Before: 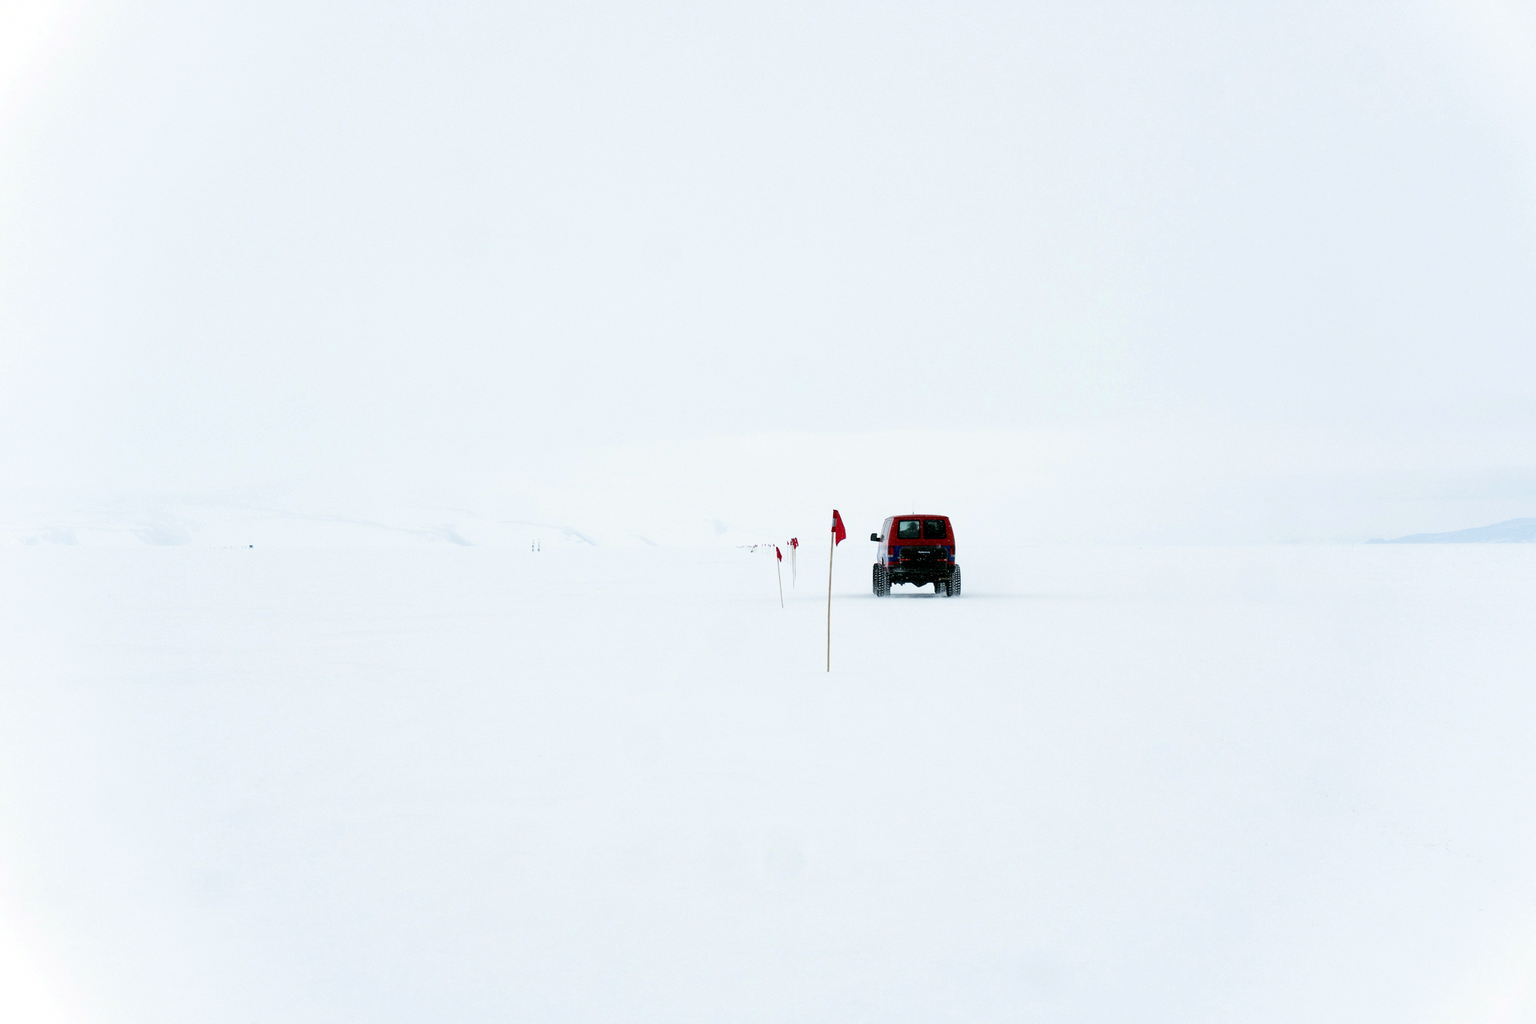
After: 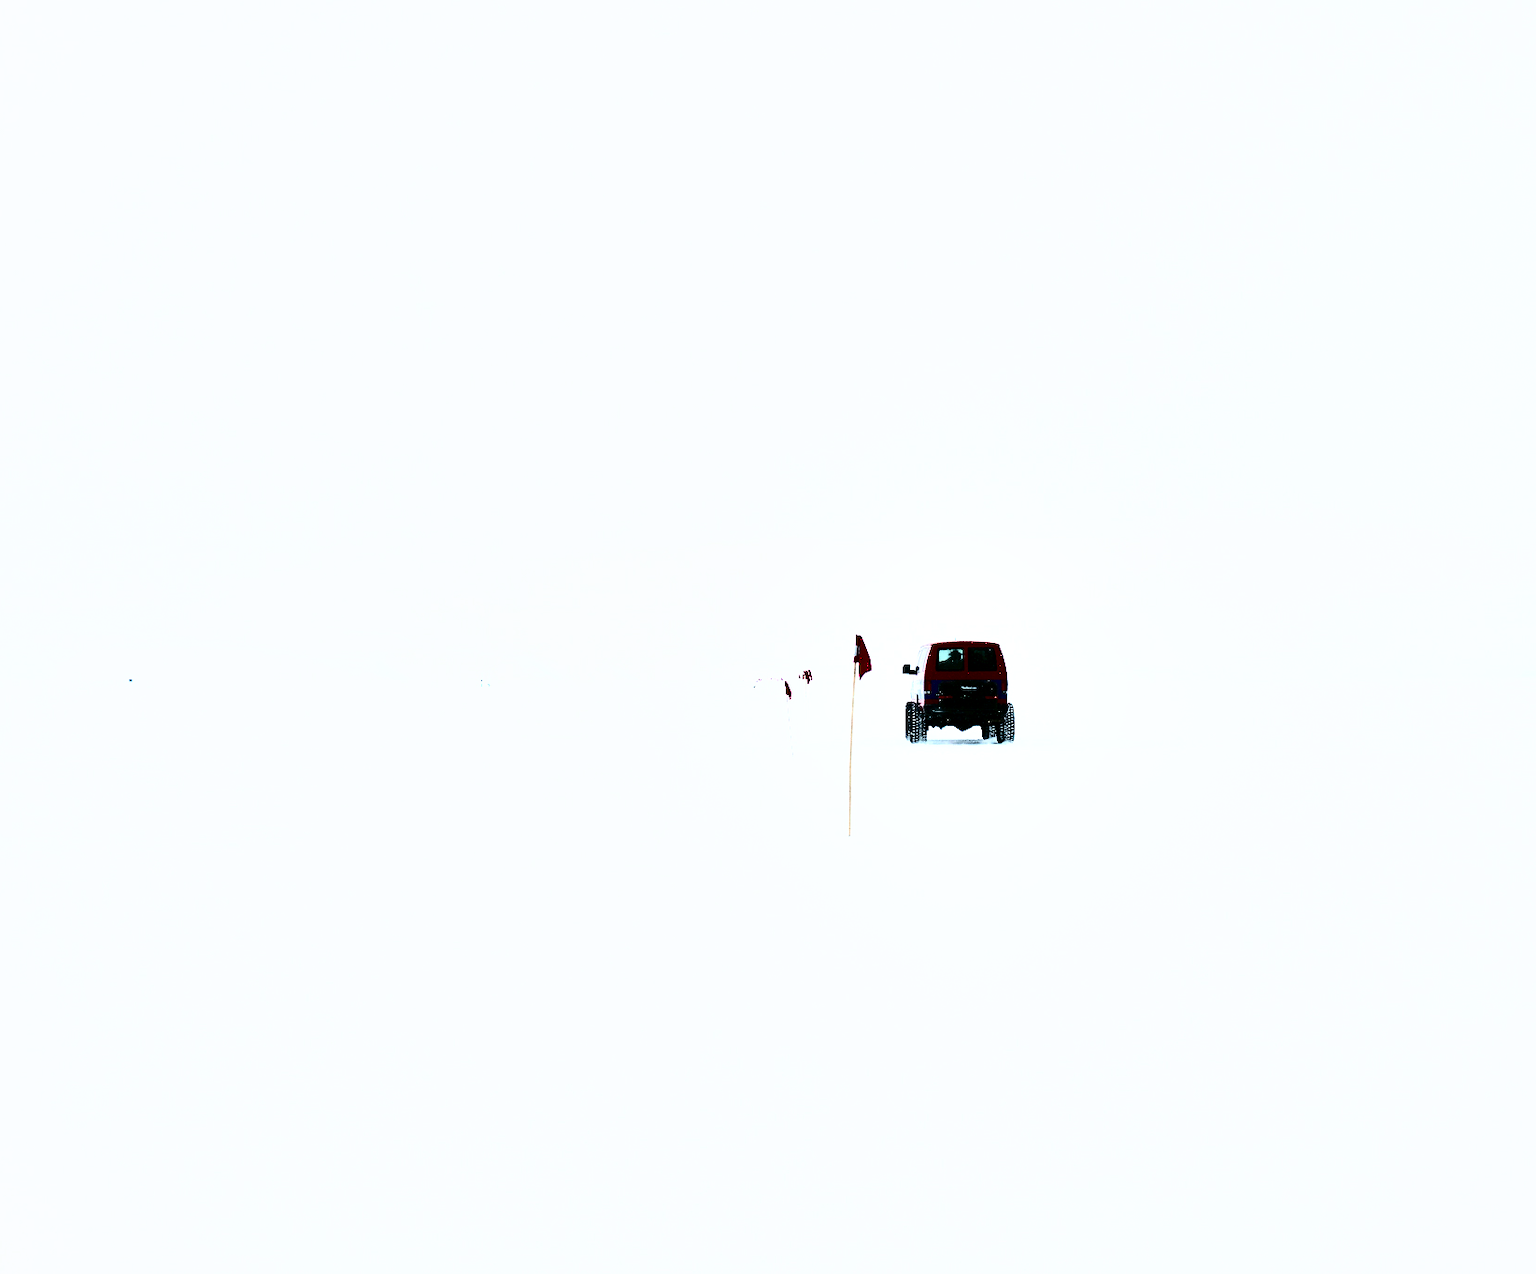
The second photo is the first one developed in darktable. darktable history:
crop and rotate: left 9.551%, right 10.148%
exposure: exposure 0.948 EV, compensate exposure bias true, compensate highlight preservation false
shadows and highlights: soften with gaussian
contrast brightness saturation: contrast 0.496, saturation -0.083
